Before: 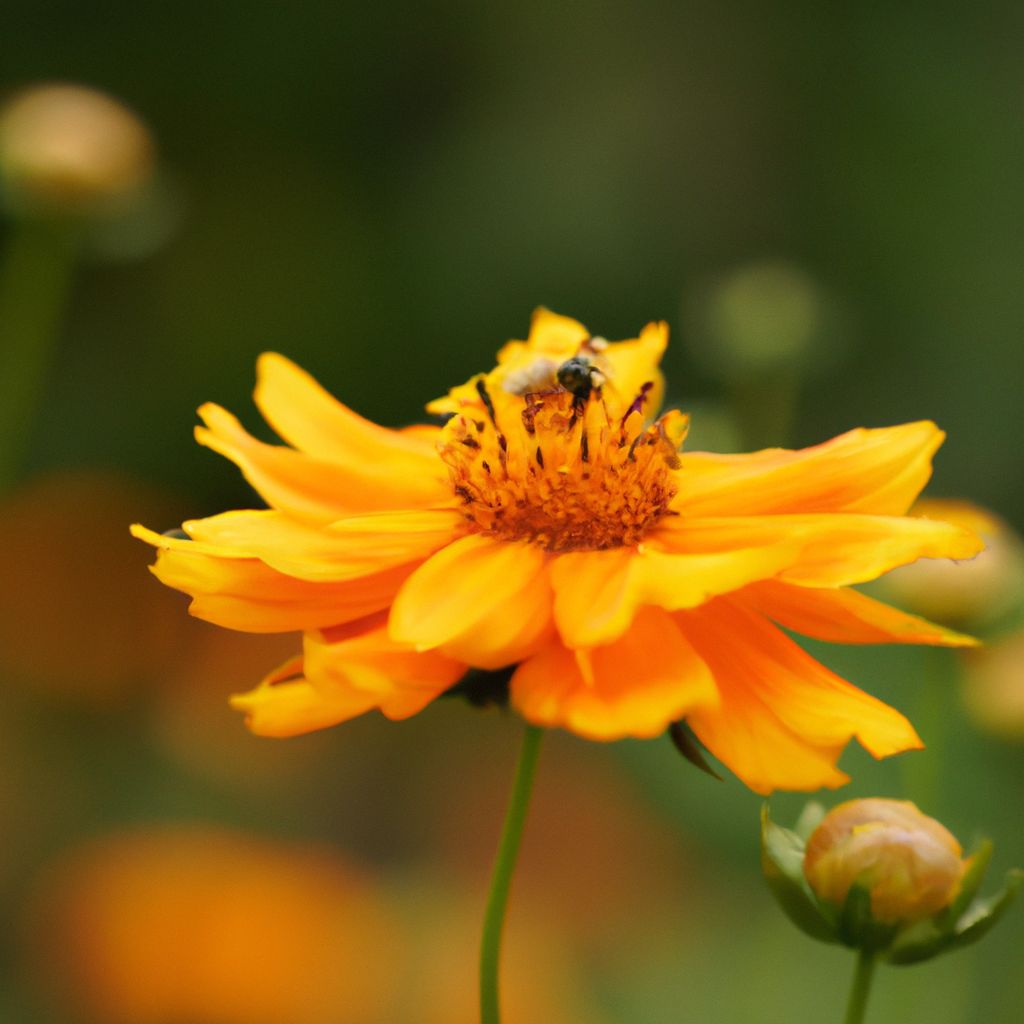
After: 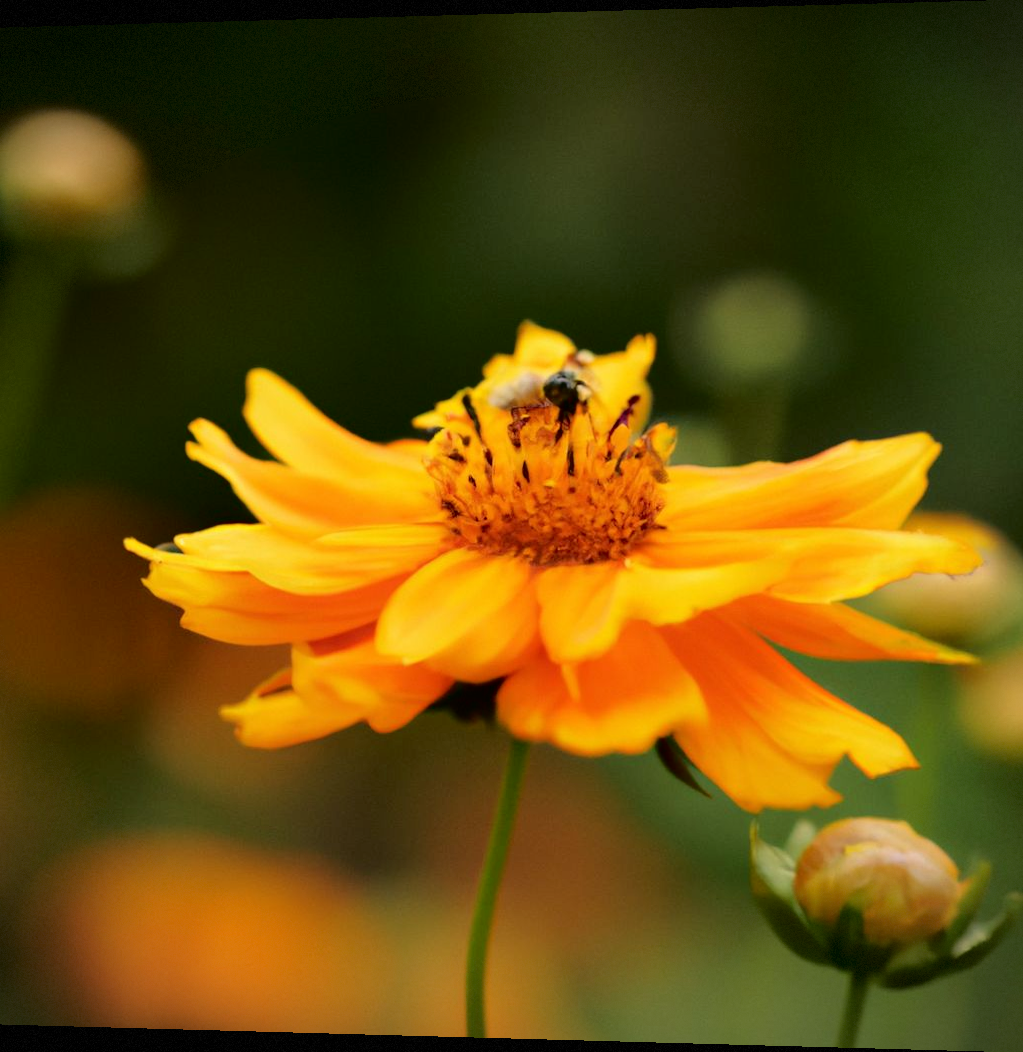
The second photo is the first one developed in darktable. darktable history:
fill light: exposure -2 EV, width 8.6
rotate and perspective: lens shift (horizontal) -0.055, automatic cropping off
color balance: on, module defaults
vignetting: fall-off start 100%, fall-off radius 71%, brightness -0.434, saturation -0.2, width/height ratio 1.178, dithering 8-bit output, unbound false
